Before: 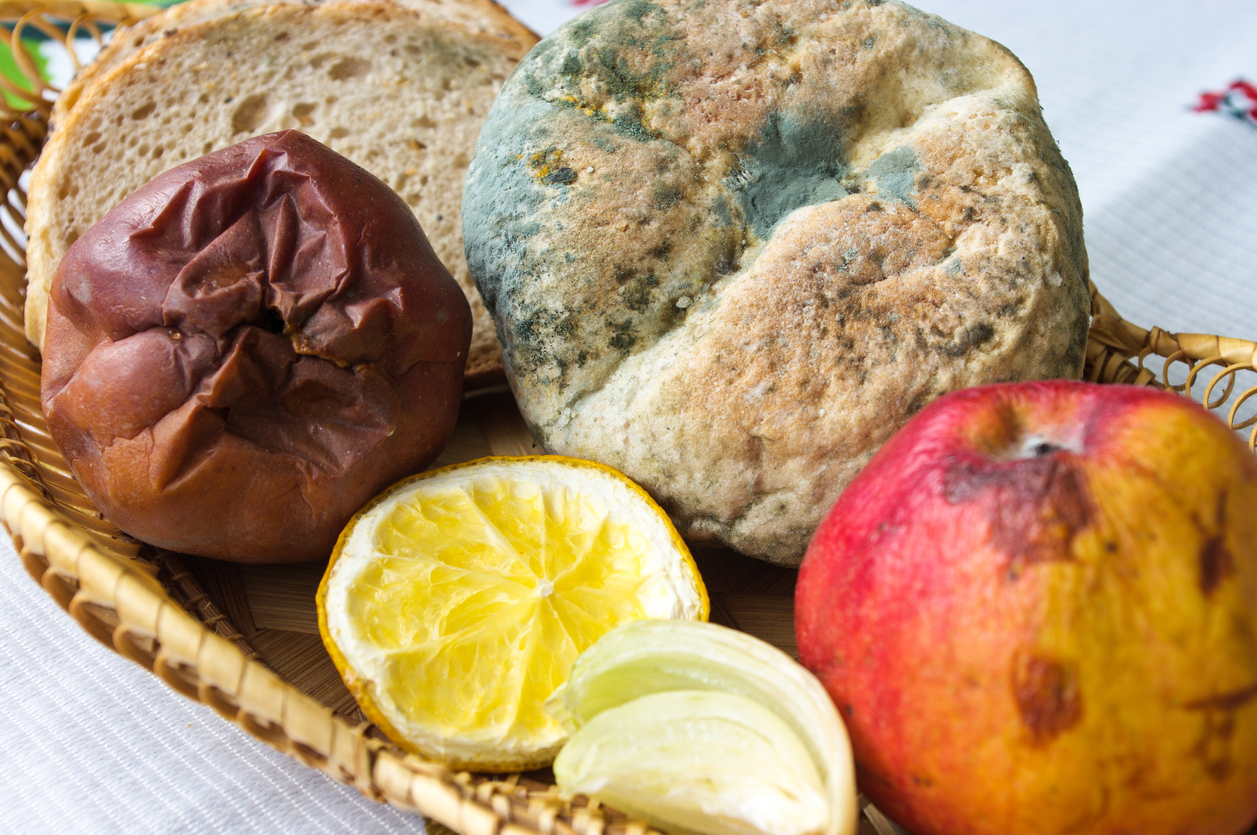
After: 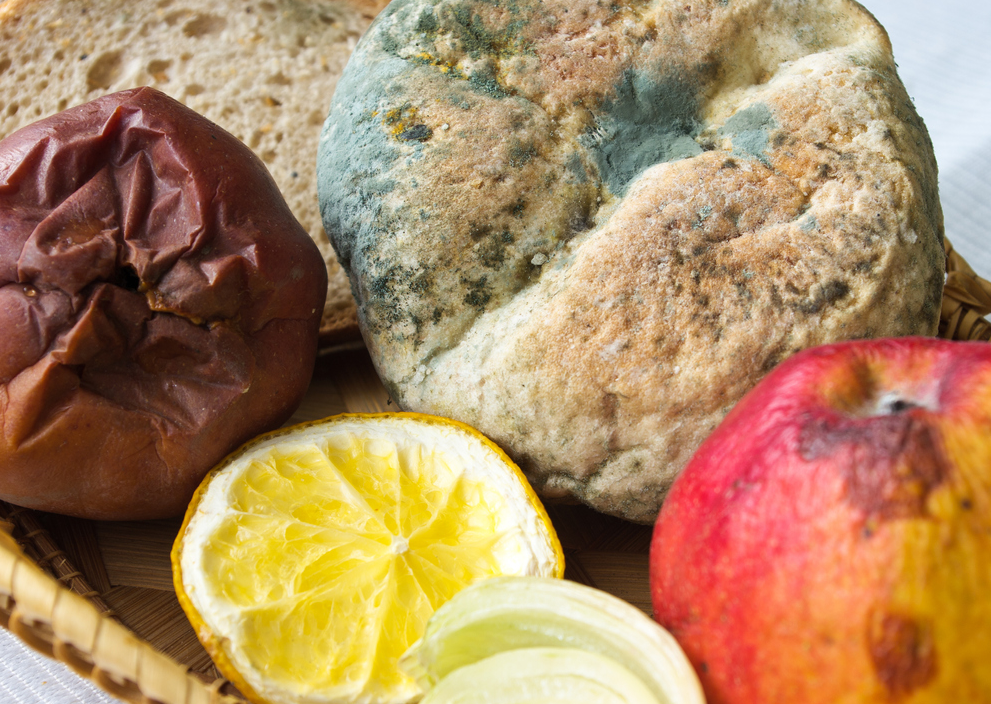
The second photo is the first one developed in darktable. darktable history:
crop: left 11.545%, top 5.203%, right 9.552%, bottom 10.459%
